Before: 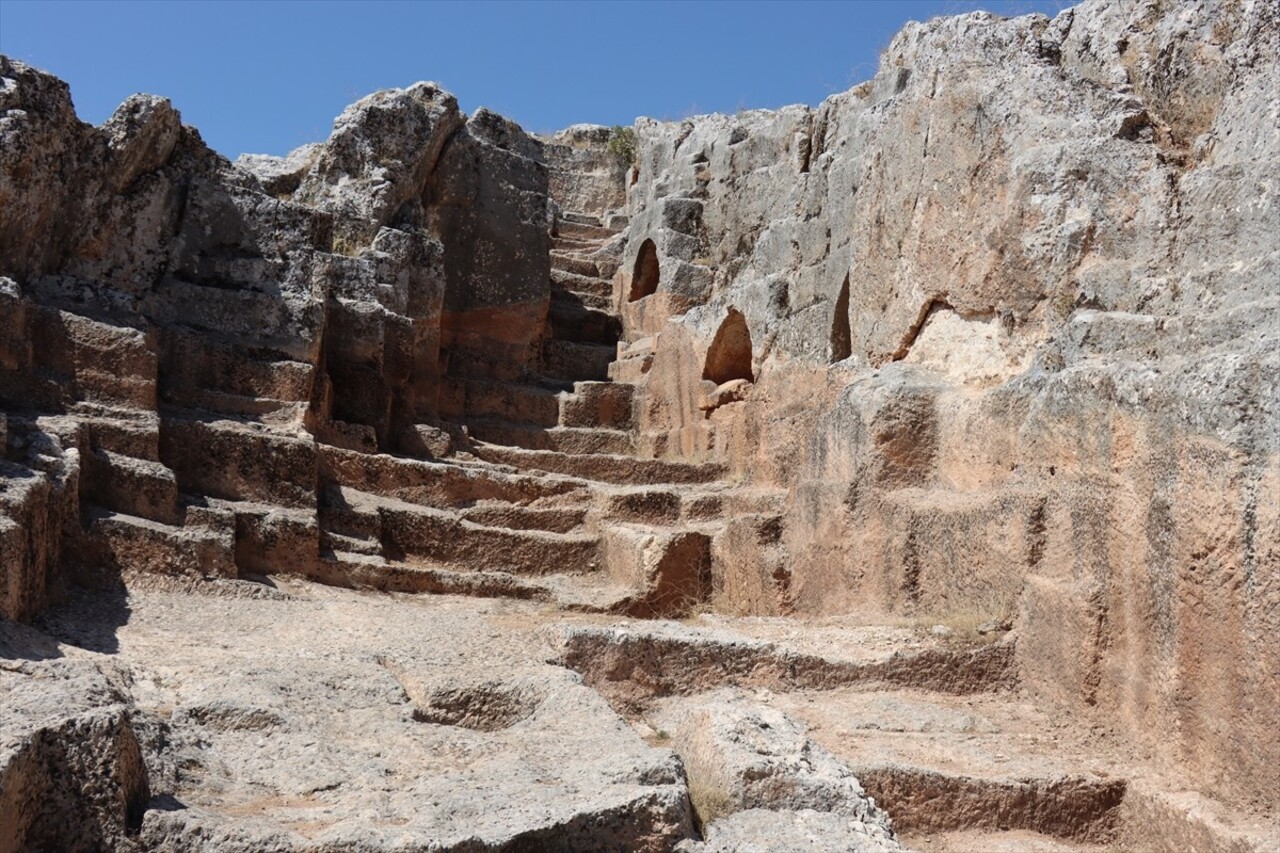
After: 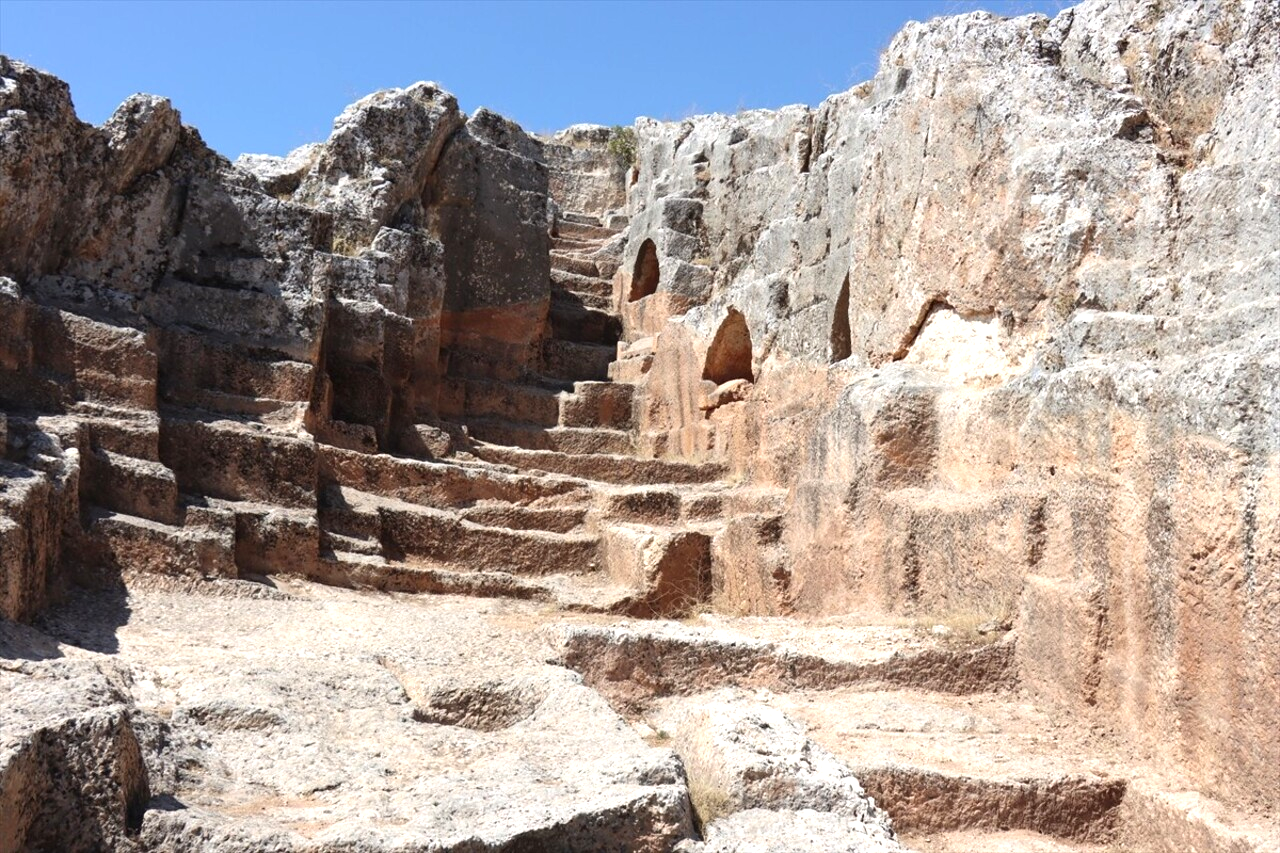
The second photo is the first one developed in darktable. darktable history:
exposure: black level correction 0, exposure 0.703 EV, compensate highlight preservation false
